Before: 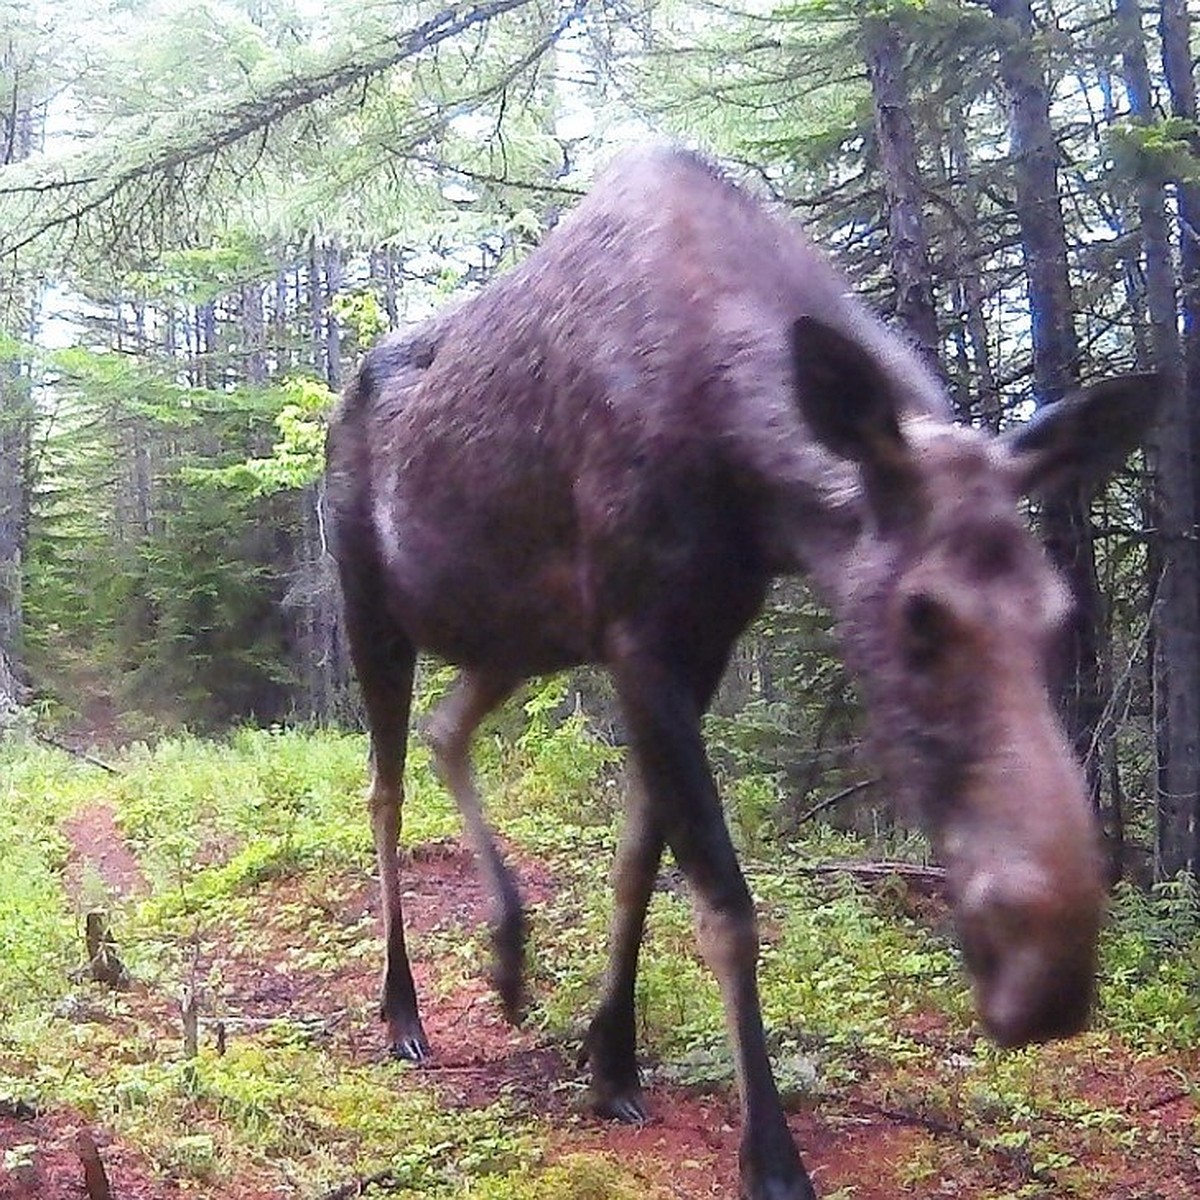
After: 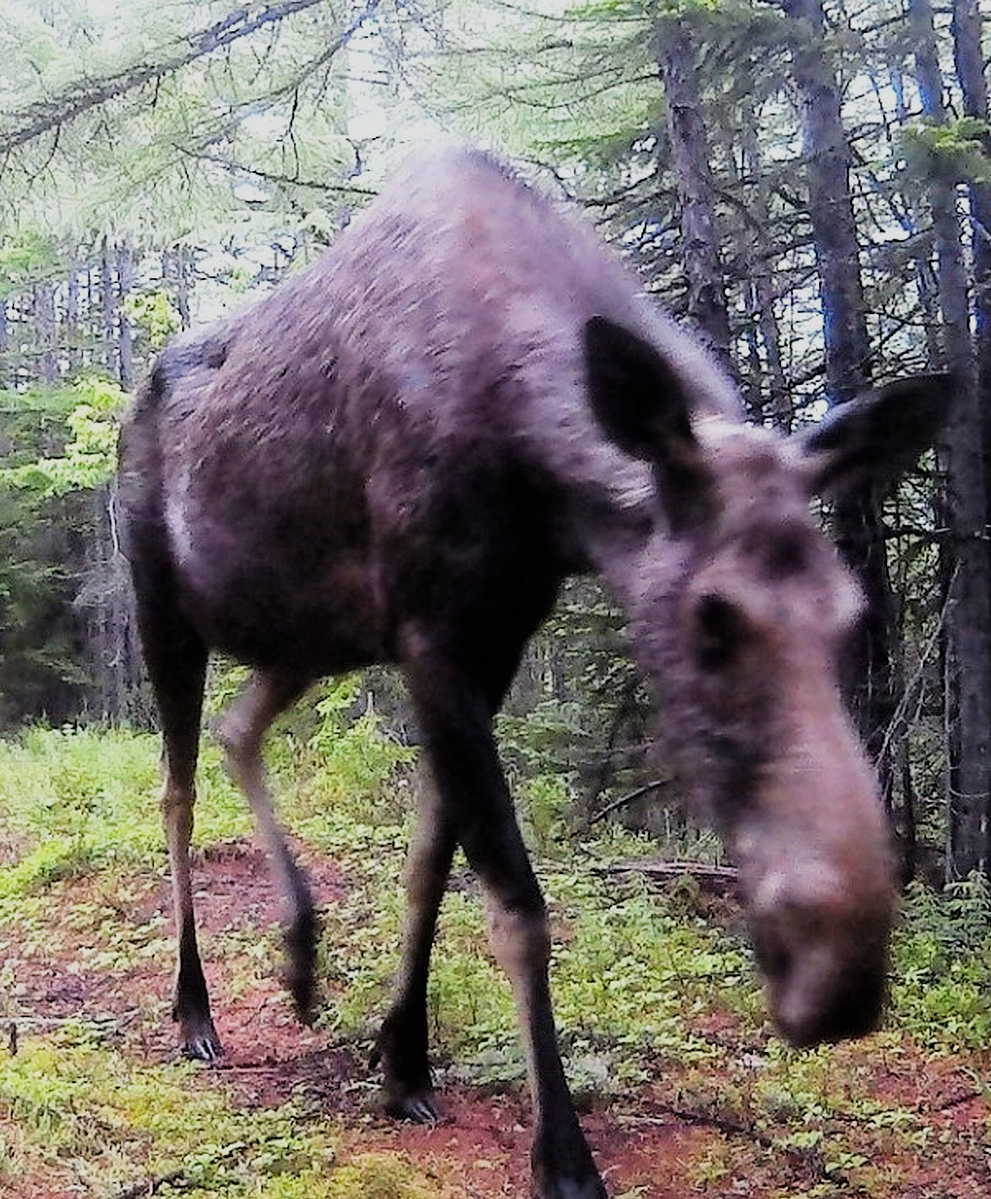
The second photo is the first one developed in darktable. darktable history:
crop: left 17.36%, bottom 0.025%
filmic rgb: black relative exposure -5.07 EV, white relative exposure 3.95 EV, hardness 2.89, contrast 1.19, highlights saturation mix -30.08%
